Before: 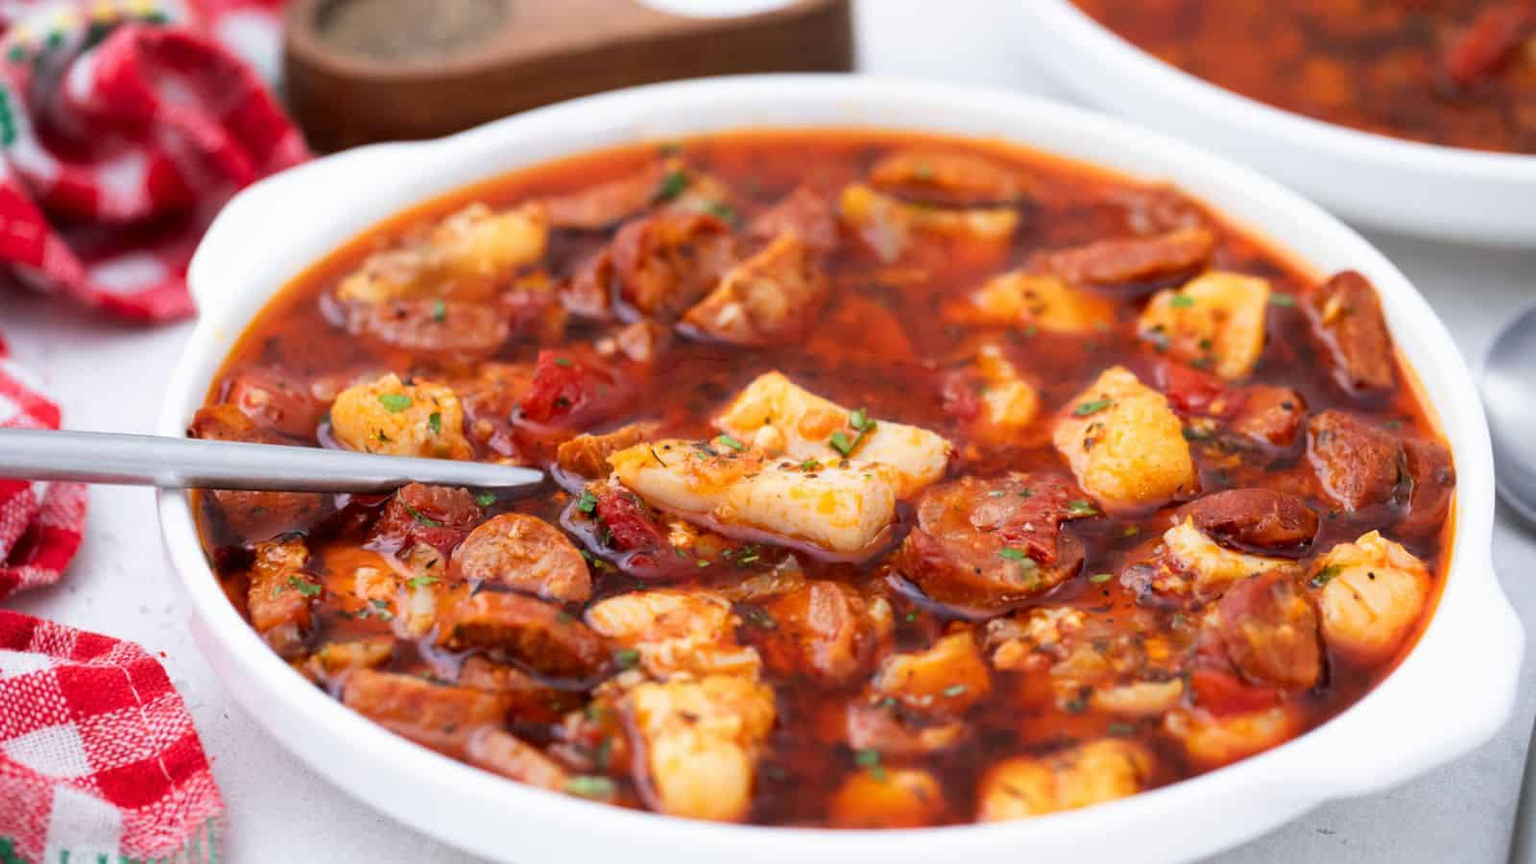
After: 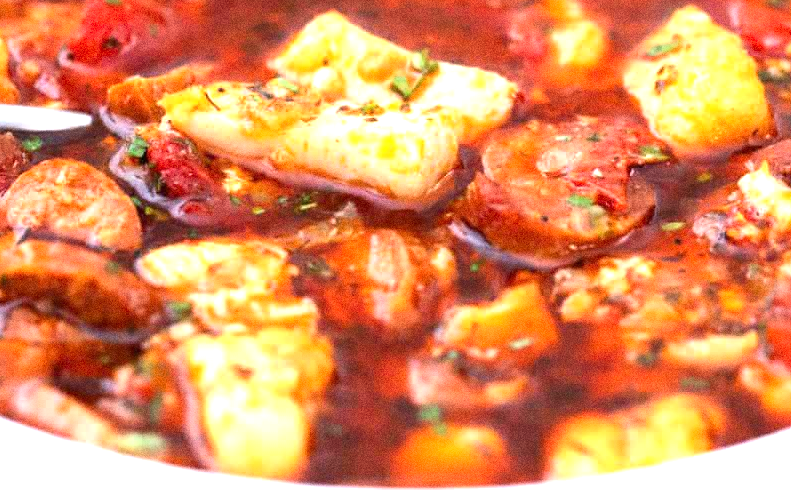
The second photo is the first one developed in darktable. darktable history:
crop: left 29.672%, top 41.786%, right 20.851%, bottom 3.487%
exposure: black level correction 0, exposure 1.015 EV, compensate exposure bias true, compensate highlight preservation false
grain: coarseness 11.82 ISO, strength 36.67%, mid-tones bias 74.17%
